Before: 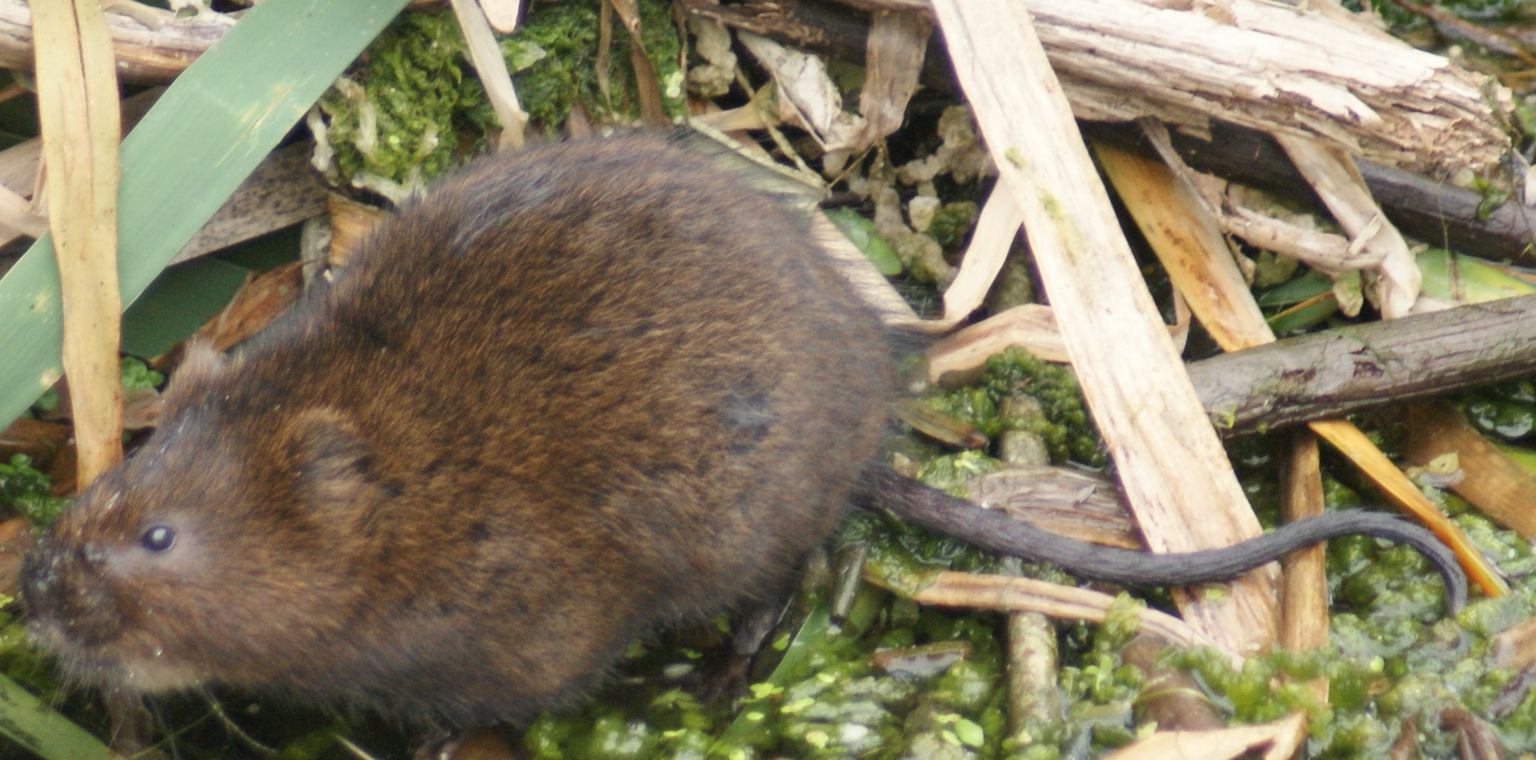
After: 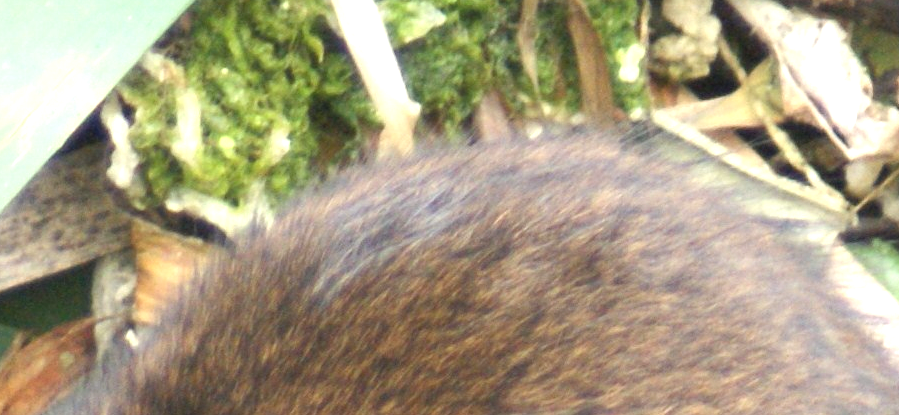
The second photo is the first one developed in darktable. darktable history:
exposure: black level correction 0, exposure 1.1 EV, compensate exposure bias true, compensate highlight preservation false
white balance: red 0.988, blue 1.017
crop: left 15.452%, top 5.459%, right 43.956%, bottom 56.62%
